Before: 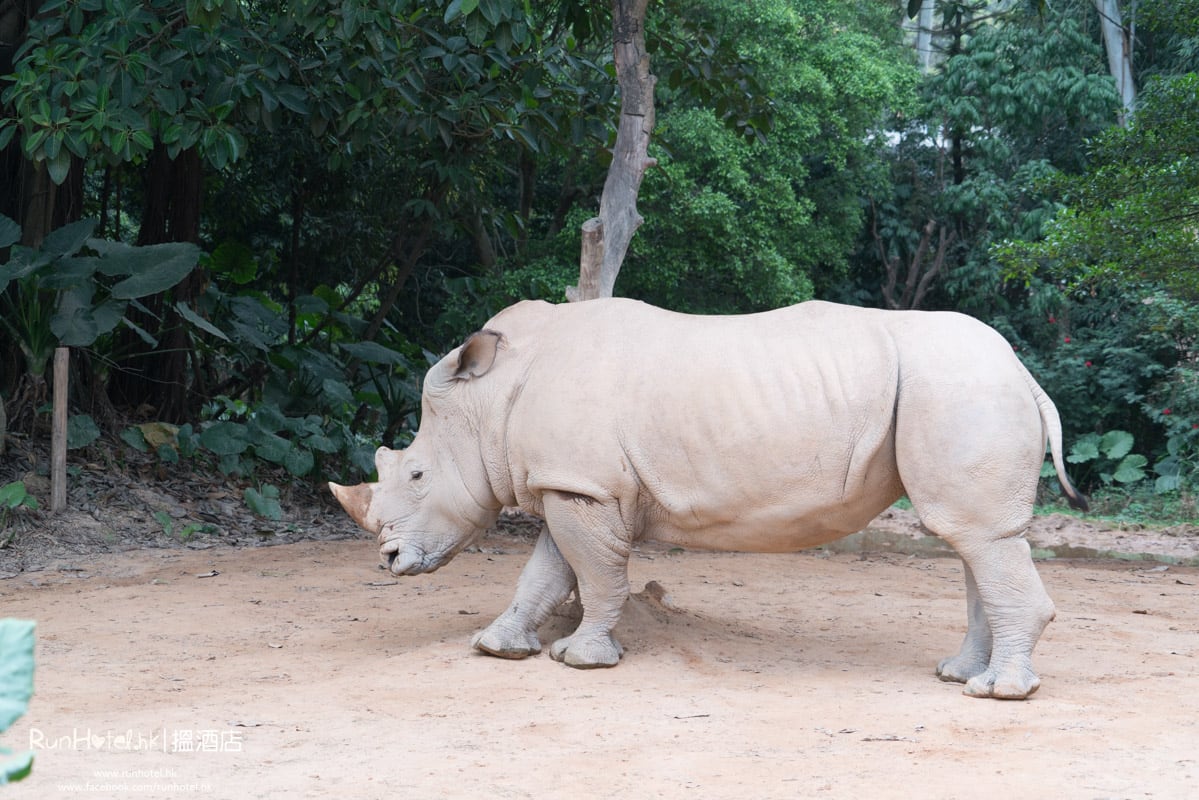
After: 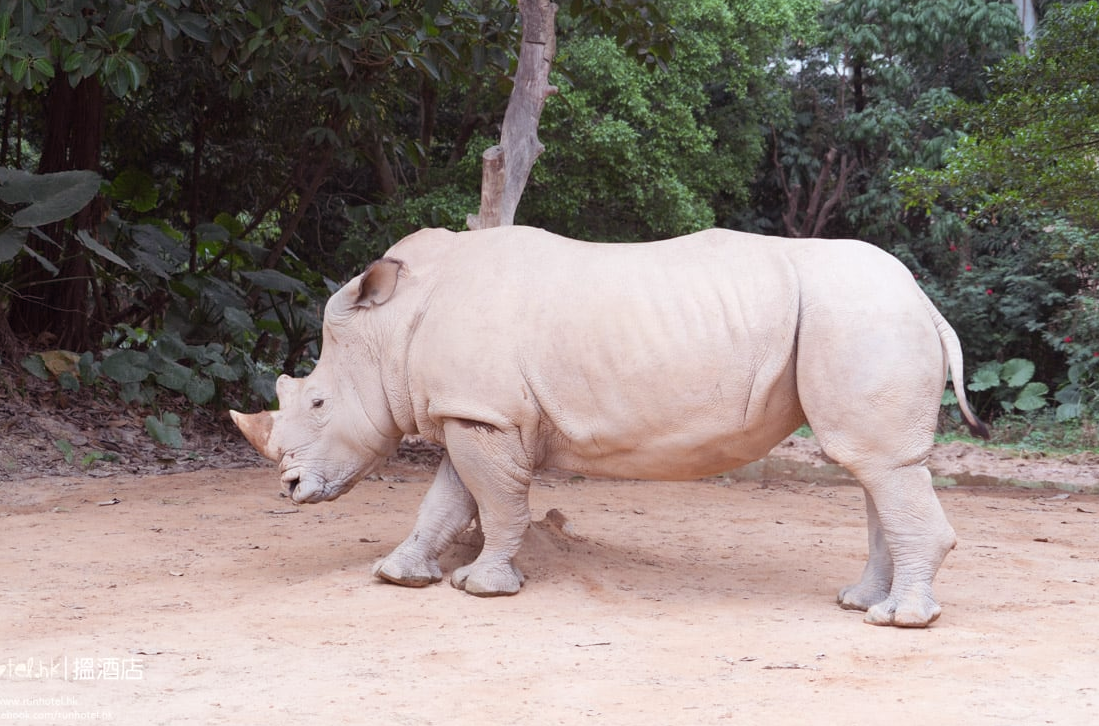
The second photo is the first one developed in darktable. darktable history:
crop and rotate: left 8.262%, top 9.226%
rgb levels: mode RGB, independent channels, levels [[0, 0.474, 1], [0, 0.5, 1], [0, 0.5, 1]]
